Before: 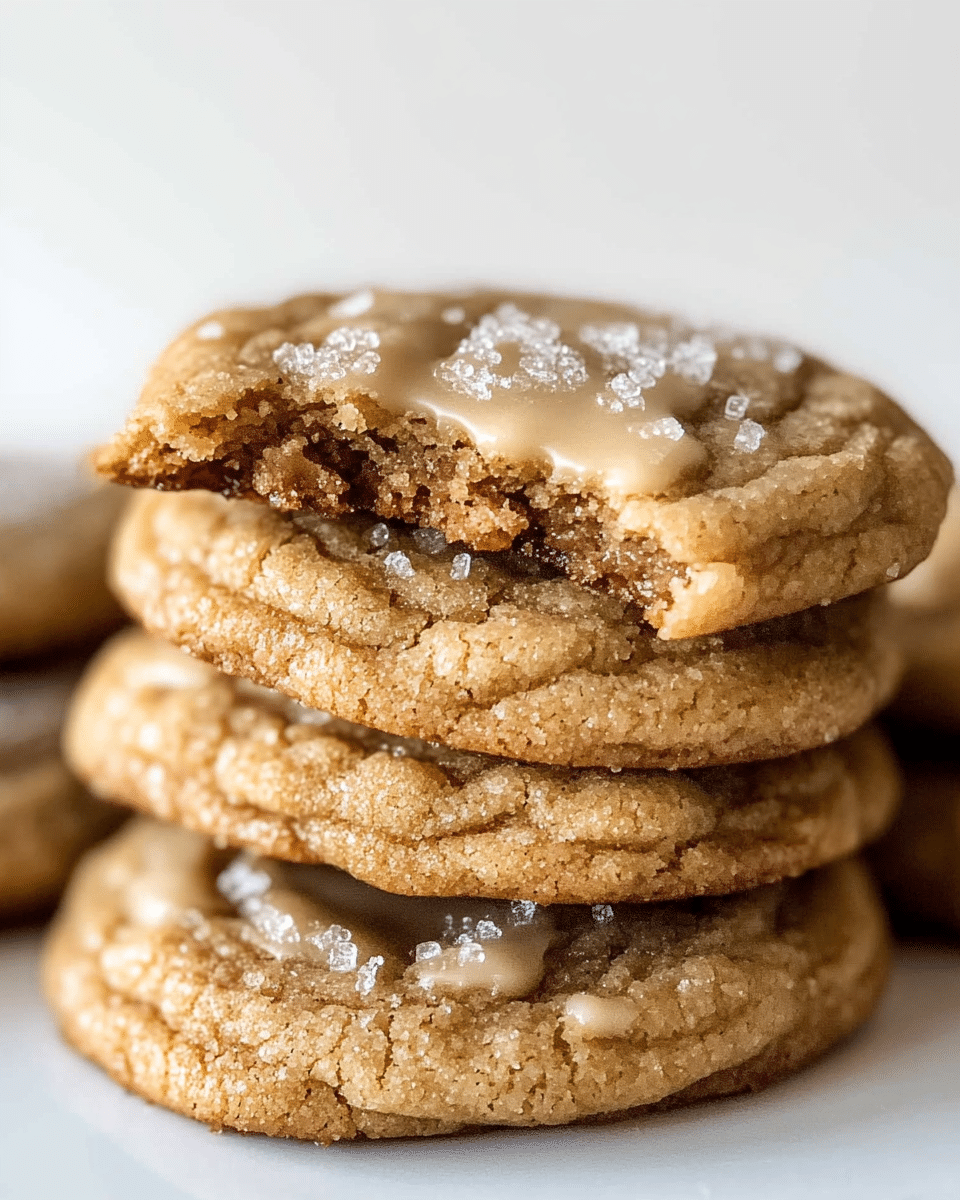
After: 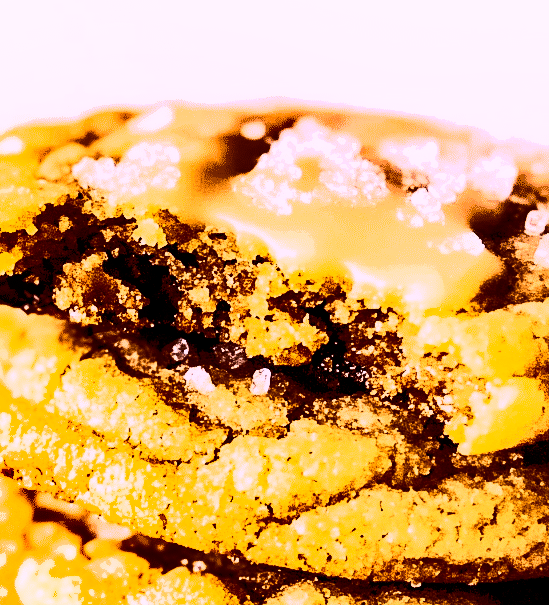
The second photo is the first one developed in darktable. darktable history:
contrast brightness saturation: contrast 0.93, brightness 0.2
white balance: red 1.188, blue 1.11
color balance rgb: linear chroma grading › global chroma 9%, perceptual saturation grading › global saturation 36%, perceptual saturation grading › shadows 35%, perceptual brilliance grading › global brilliance 15%, perceptual brilliance grading › shadows -35%, global vibrance 15%
color balance: lift [0.975, 0.993, 1, 1.015], gamma [1.1, 1, 1, 0.945], gain [1, 1.04, 1, 0.95]
crop: left 20.932%, top 15.471%, right 21.848%, bottom 34.081%
shadows and highlights: soften with gaussian
sharpen: radius 2.883, amount 0.868, threshold 47.523
